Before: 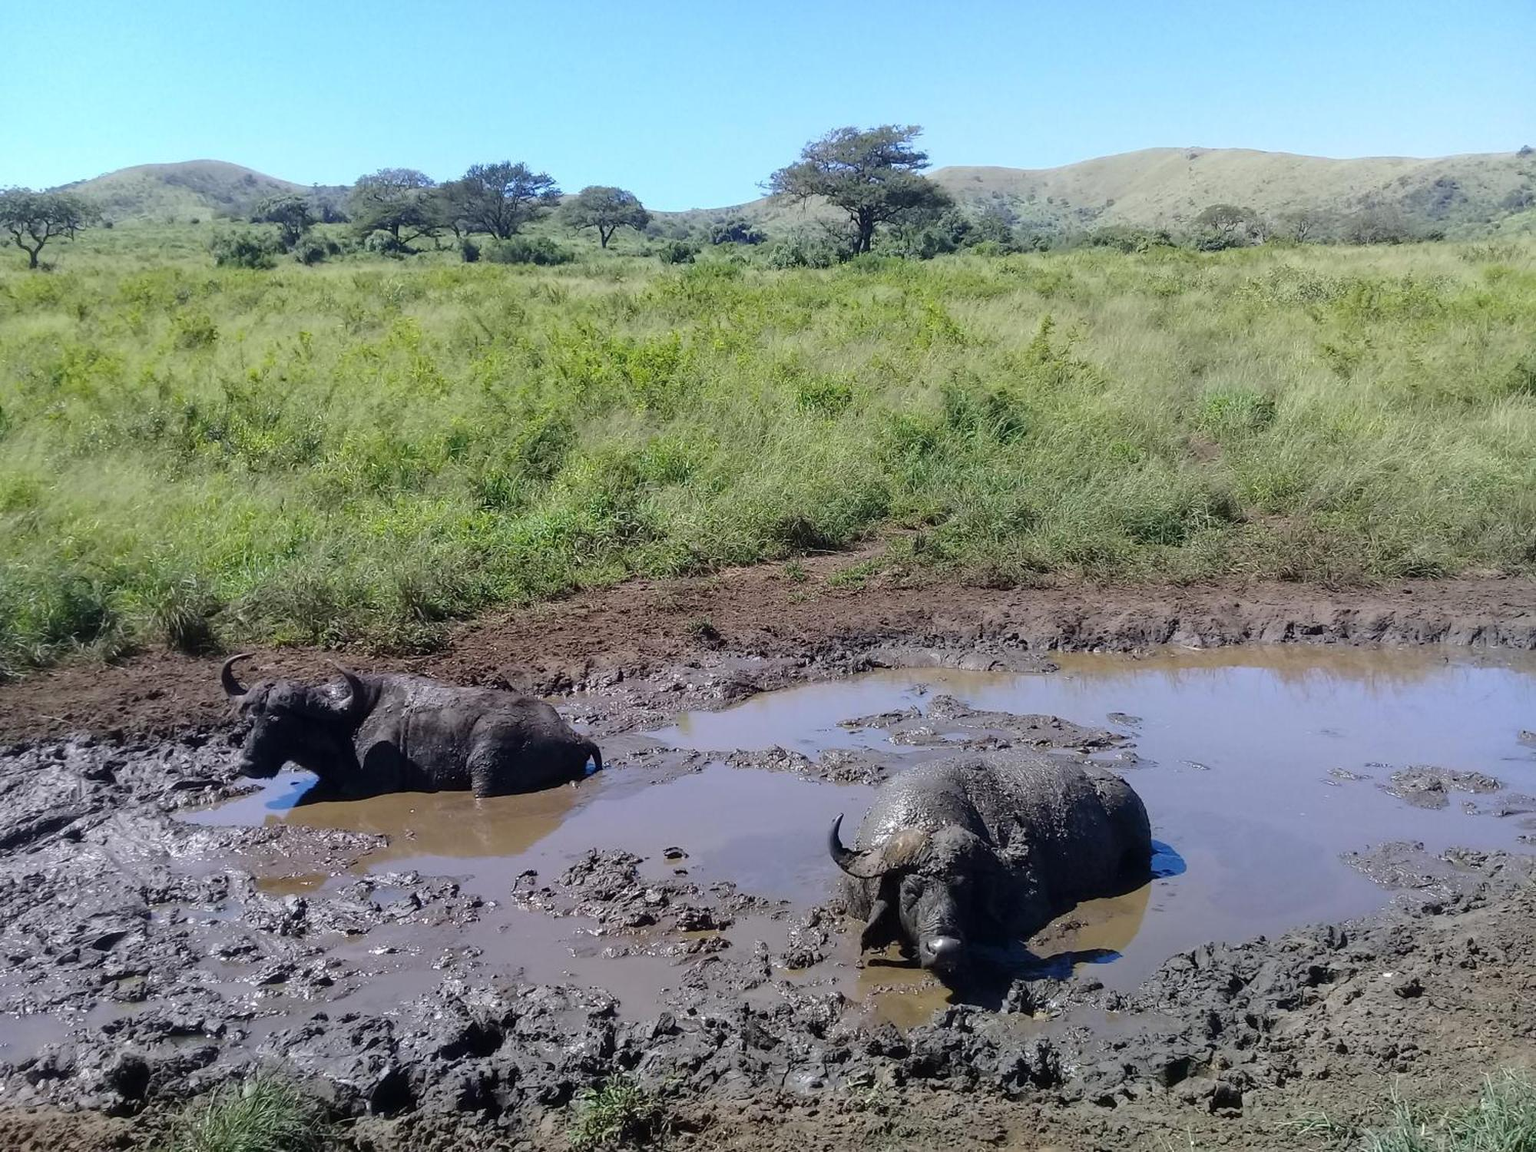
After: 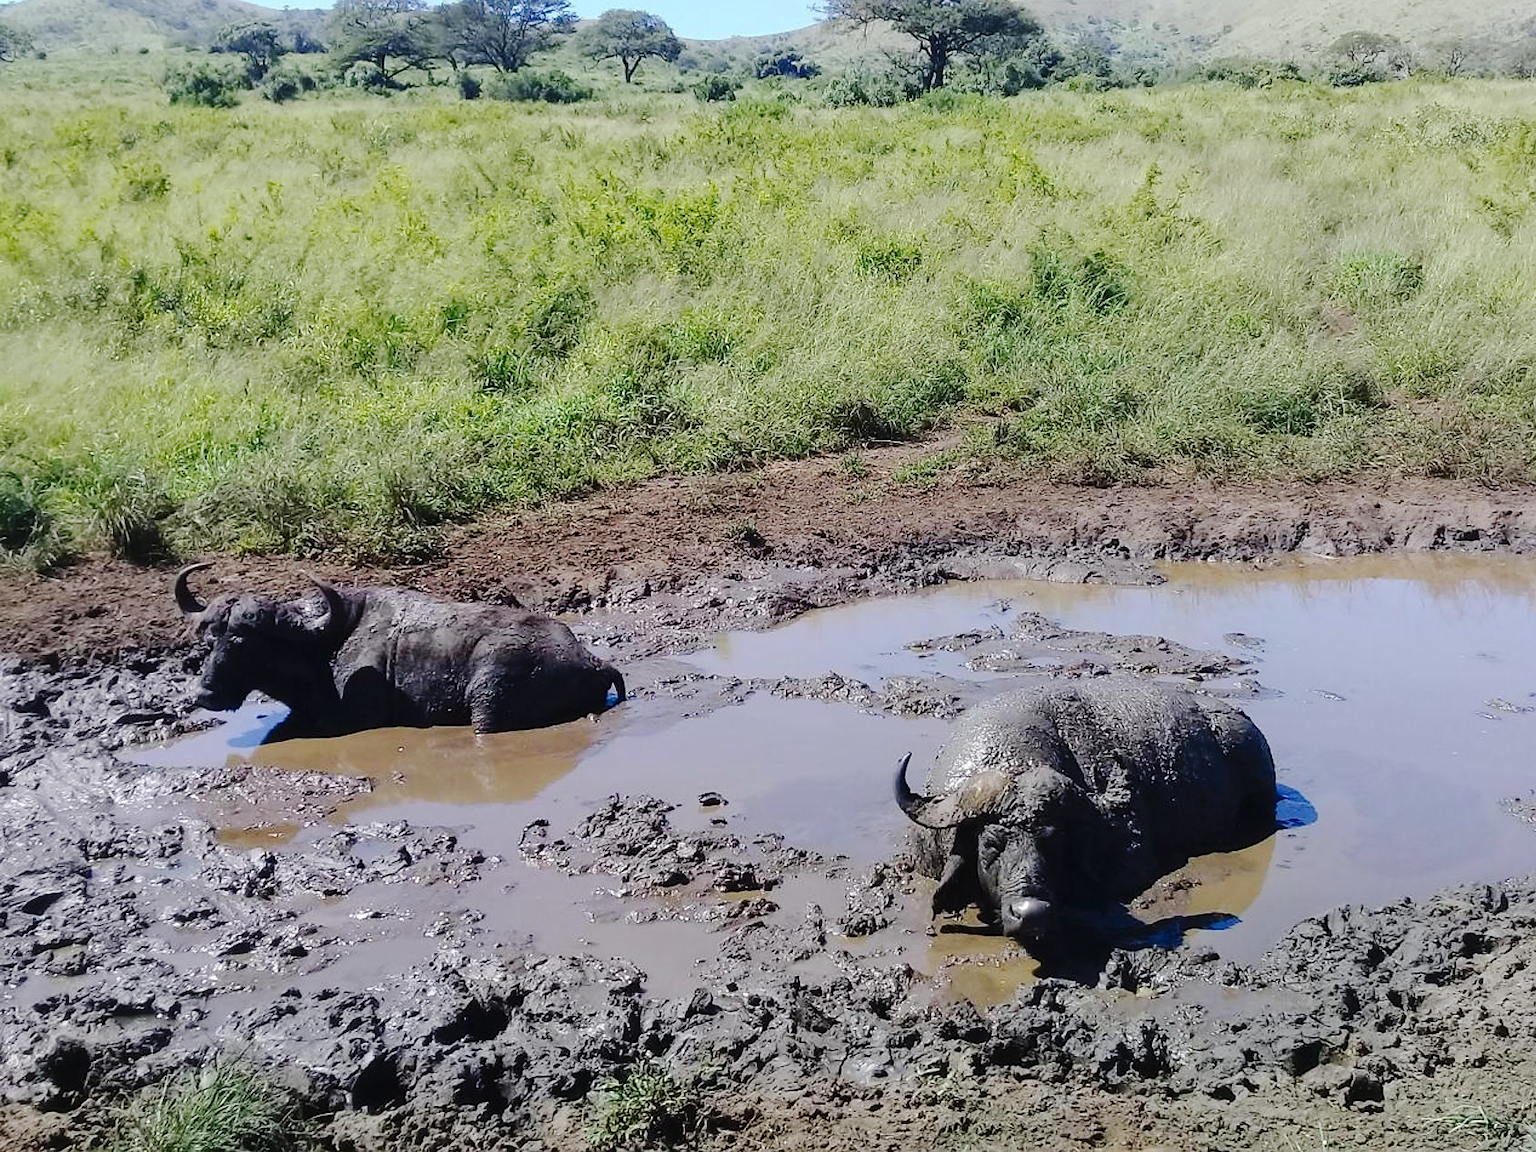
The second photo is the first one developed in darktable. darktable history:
sharpen: radius 1, threshold 1
tone curve: curves: ch0 [(0, 0) (0.003, 0.015) (0.011, 0.021) (0.025, 0.032) (0.044, 0.046) (0.069, 0.062) (0.1, 0.08) (0.136, 0.117) (0.177, 0.165) (0.224, 0.221) (0.277, 0.298) (0.335, 0.385) (0.399, 0.469) (0.468, 0.558) (0.543, 0.637) (0.623, 0.708) (0.709, 0.771) (0.801, 0.84) (0.898, 0.907) (1, 1)], preserve colors none
crop and rotate: left 4.842%, top 15.51%, right 10.668%
